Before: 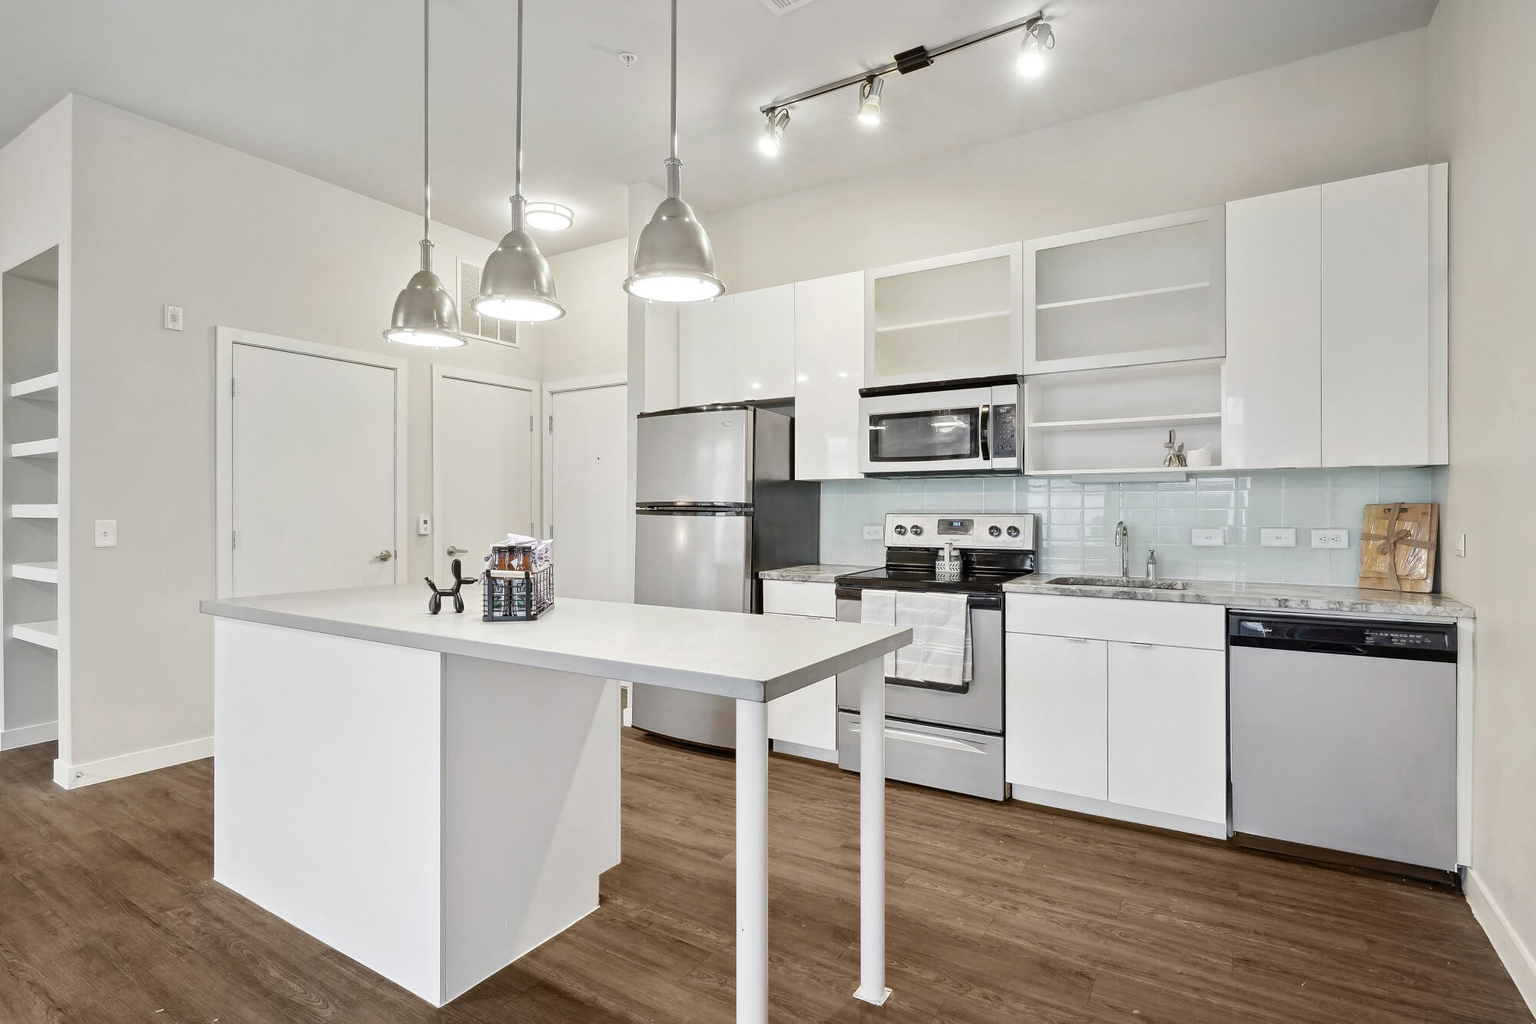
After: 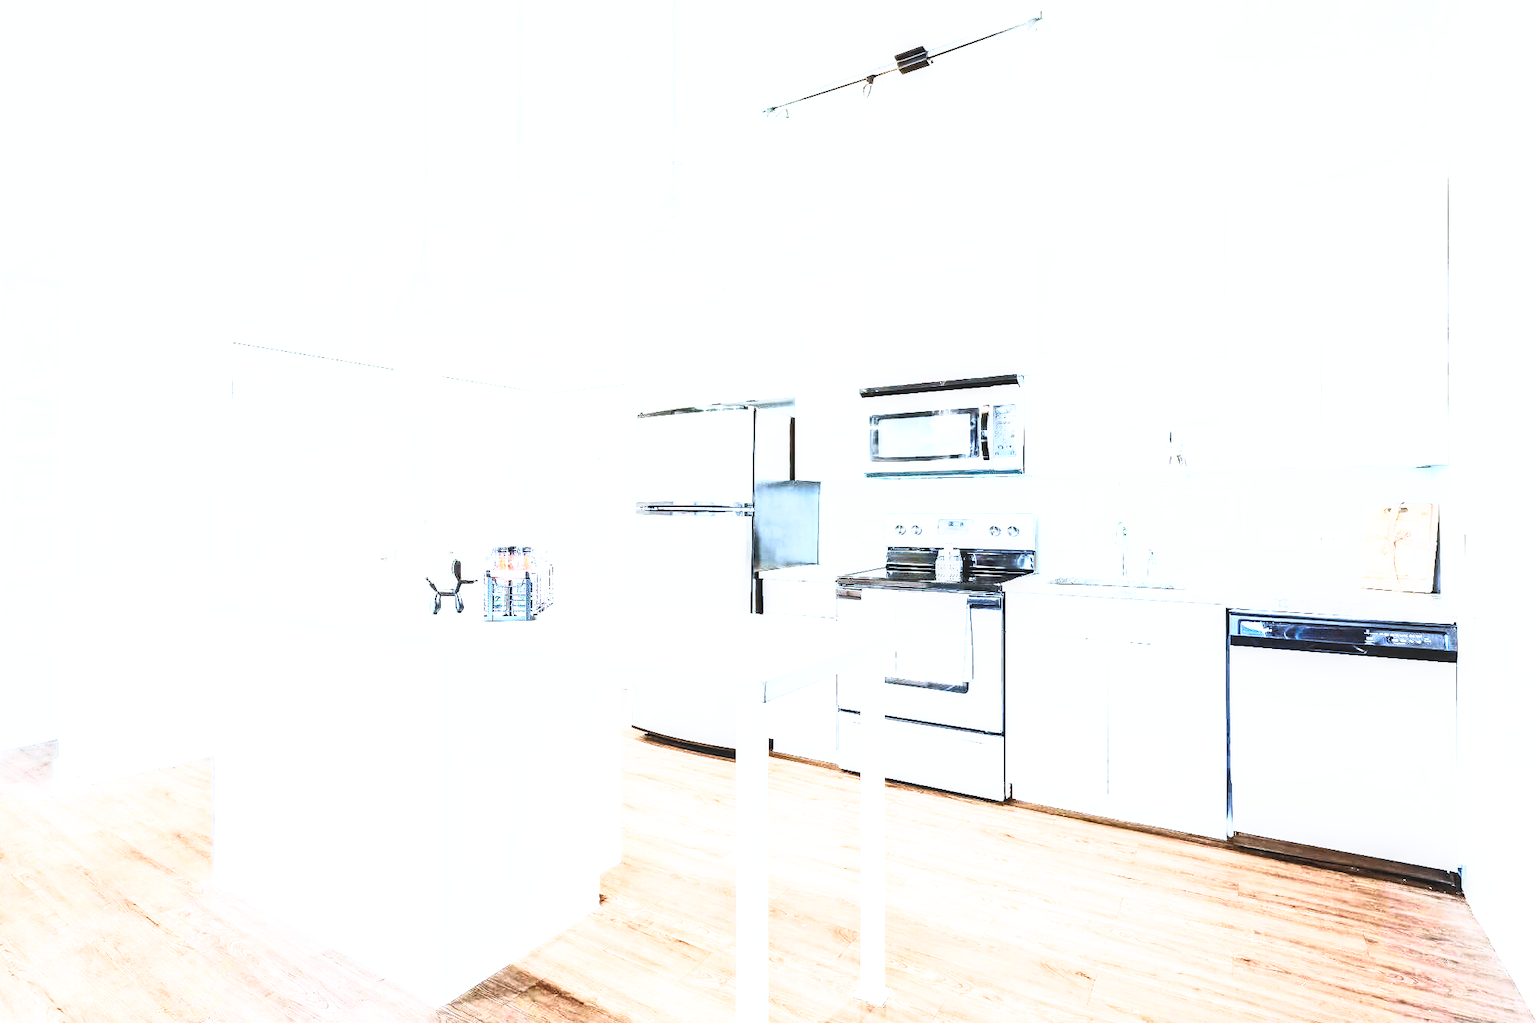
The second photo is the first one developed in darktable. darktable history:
color calibration: illuminant custom, x 0.39, y 0.387, temperature 3804.46 K
tone equalizer: -8 EV -0.747 EV, -7 EV -0.704 EV, -6 EV -0.625 EV, -5 EV -0.415 EV, -3 EV 0.39 EV, -2 EV 0.6 EV, -1 EV 0.684 EV, +0 EV 0.73 EV, edges refinement/feathering 500, mask exposure compensation -1.57 EV, preserve details no
local contrast: on, module defaults
exposure: black level correction 0, exposure 1.125 EV, compensate highlight preservation false
base curve: curves: ch0 [(0, 0) (0.007, 0.004) (0.027, 0.03) (0.046, 0.07) (0.207, 0.54) (0.442, 0.872) (0.673, 0.972) (1, 1)], preserve colors none
color zones: curves: ch1 [(0.235, 0.558) (0.75, 0.5)]; ch2 [(0.25, 0.462) (0.749, 0.457)]
contrast brightness saturation: contrast 0.375, brightness 0.541
